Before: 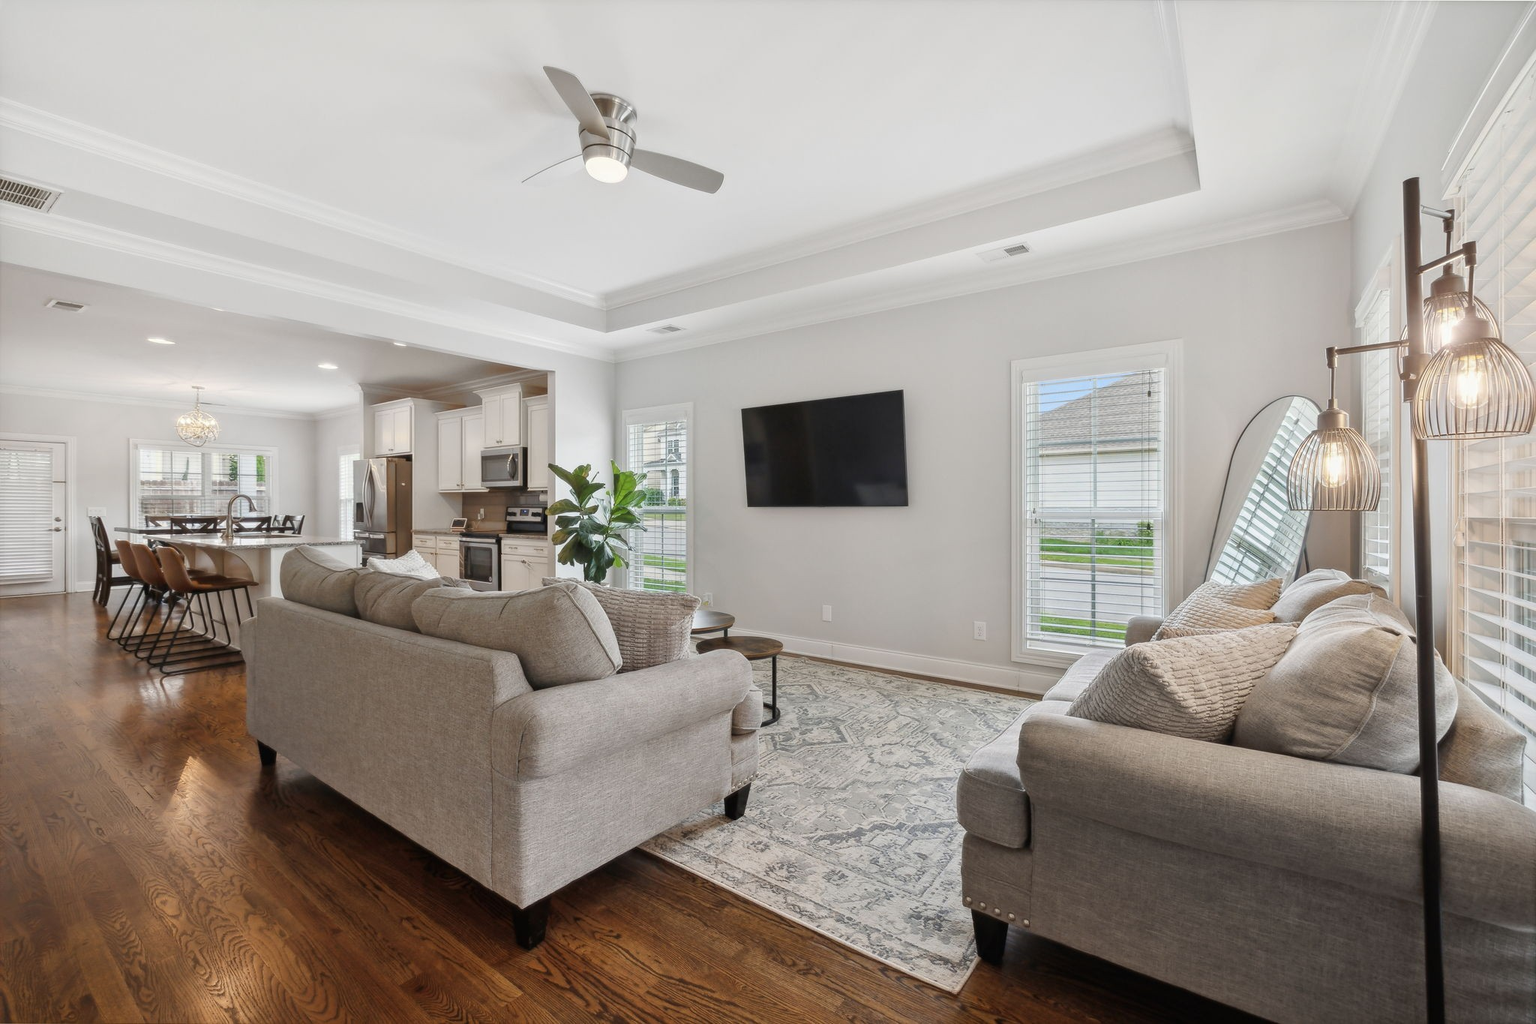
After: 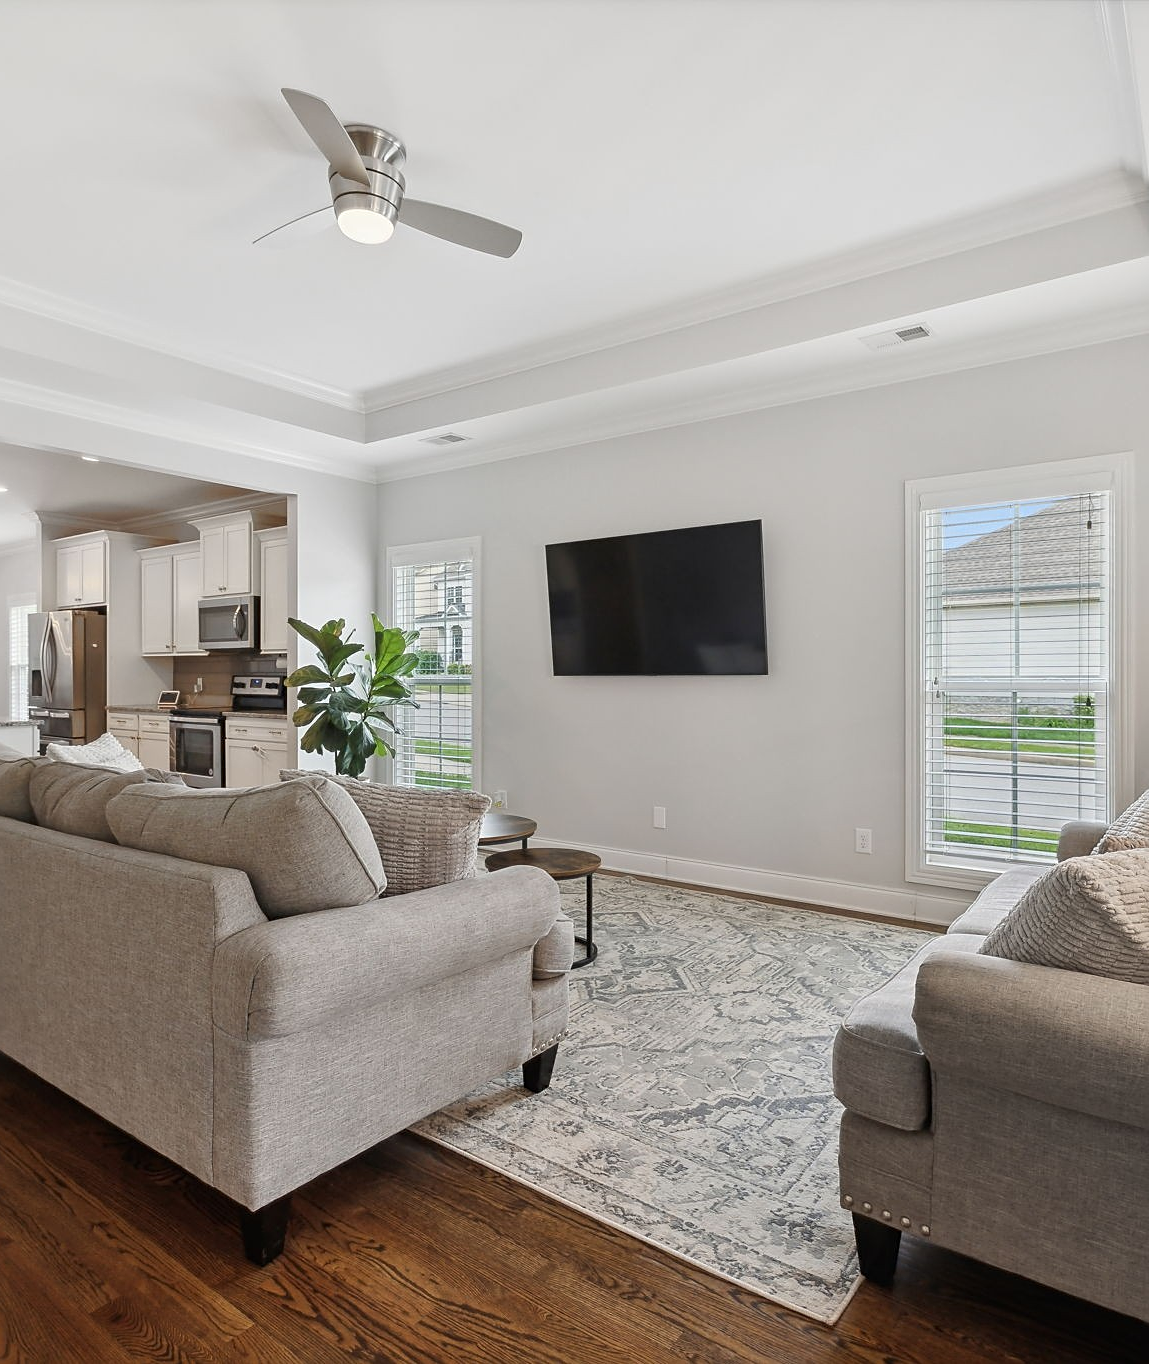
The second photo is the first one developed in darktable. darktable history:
sharpen: on, module defaults
exposure: exposure -0.01 EV, compensate highlight preservation false
crop: left 21.674%, right 22.086%
